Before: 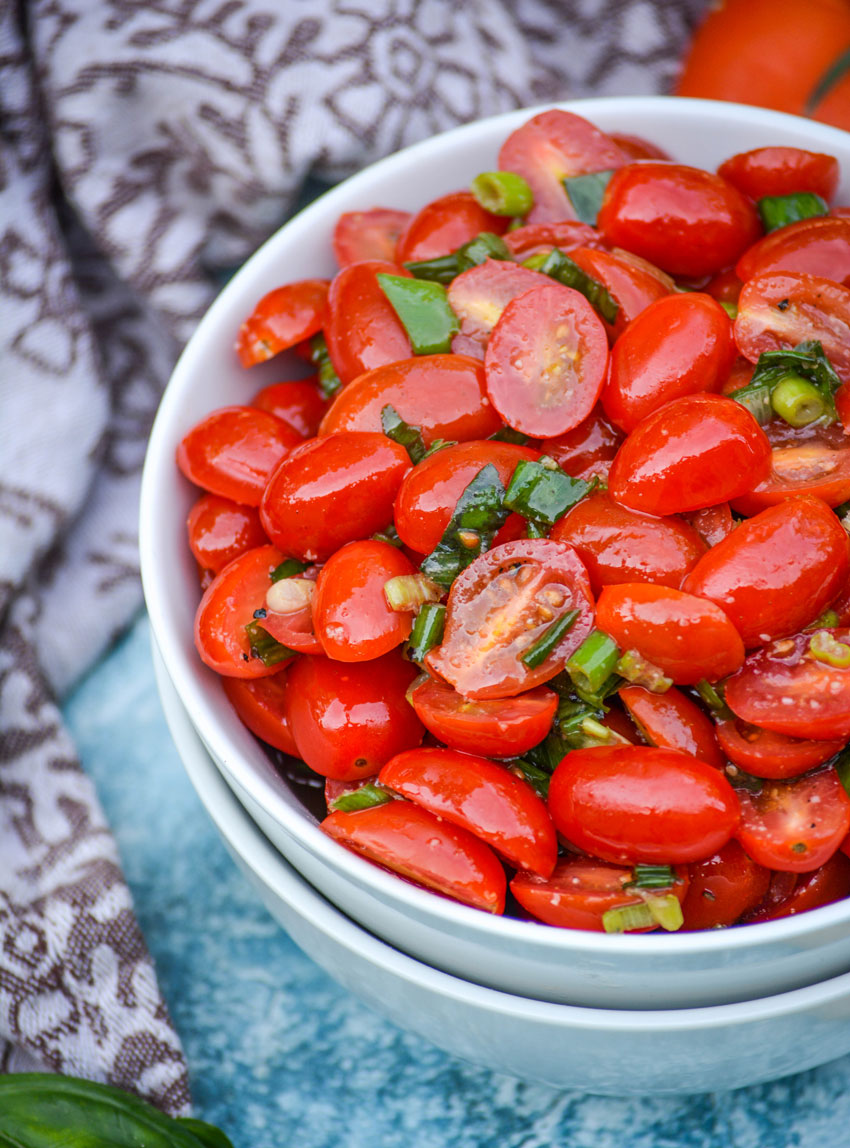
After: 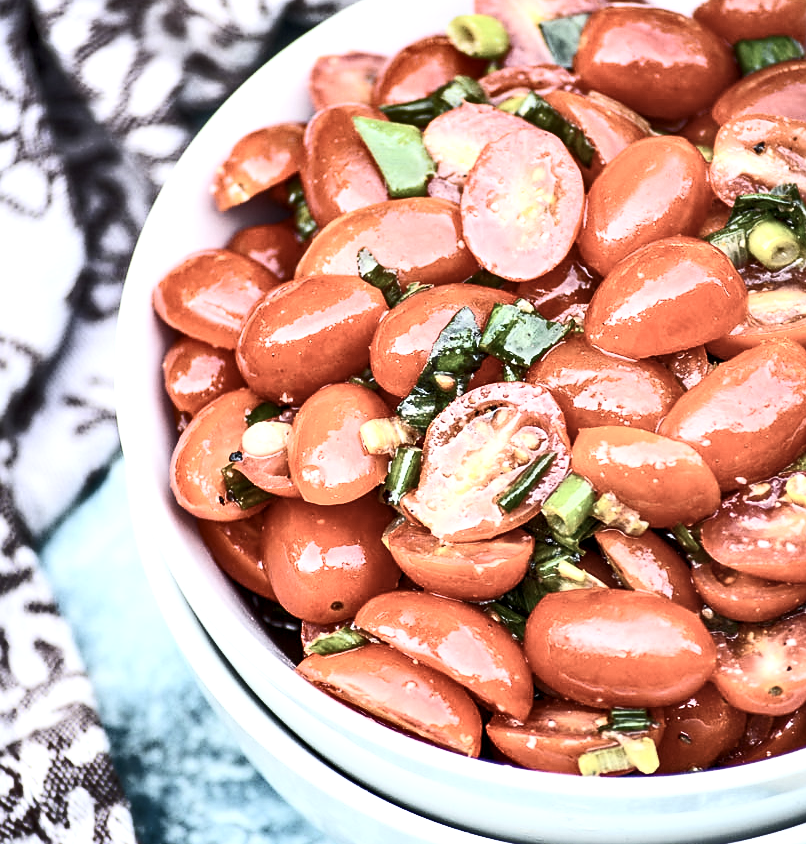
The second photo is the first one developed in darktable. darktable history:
sharpen: radius 0.971, amount 0.614
shadows and highlights: shadows 52.42, soften with gaussian
local contrast: highlights 136%, shadows 116%, detail 139%, midtone range 0.261
contrast brightness saturation: contrast 0.589, brightness 0.573, saturation -0.336
crop and rotate: left 2.956%, top 13.68%, right 2.171%, bottom 12.76%
